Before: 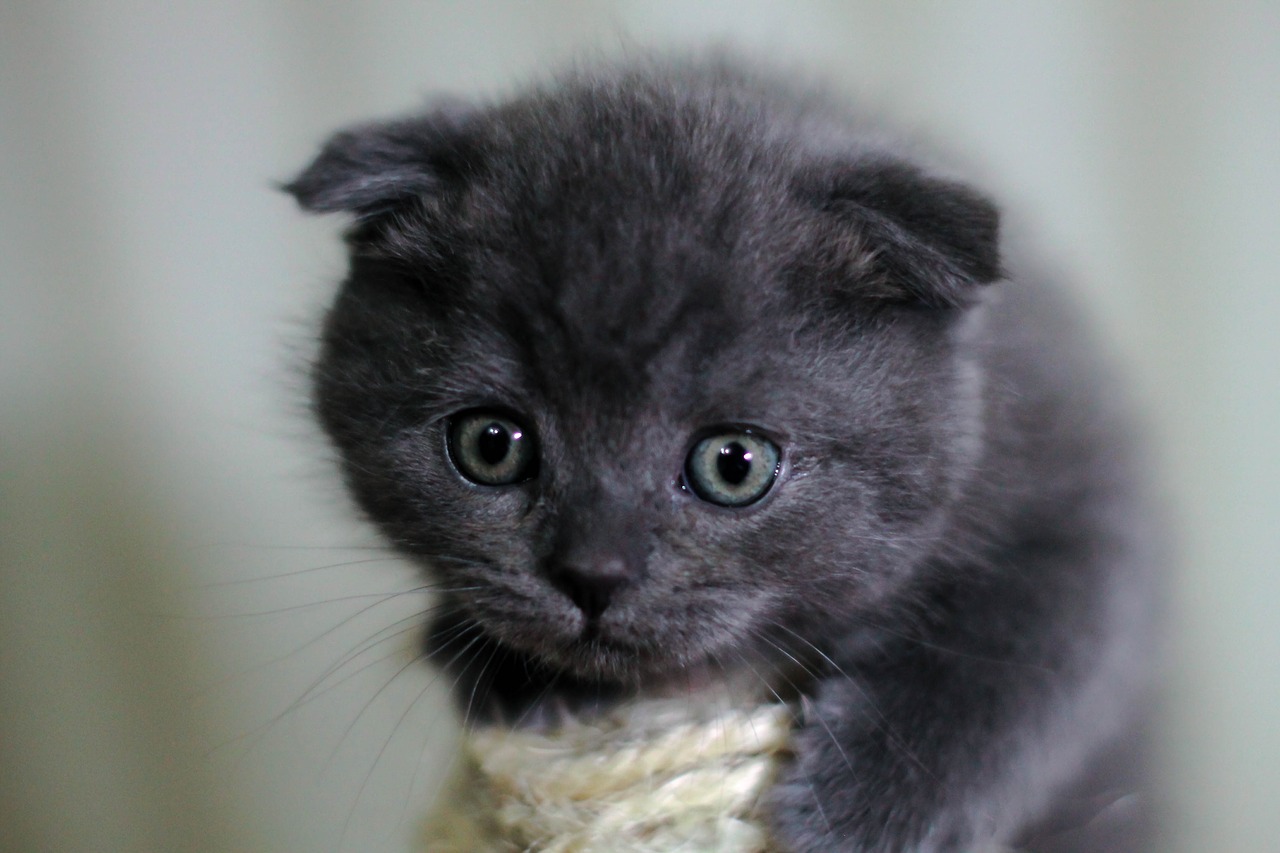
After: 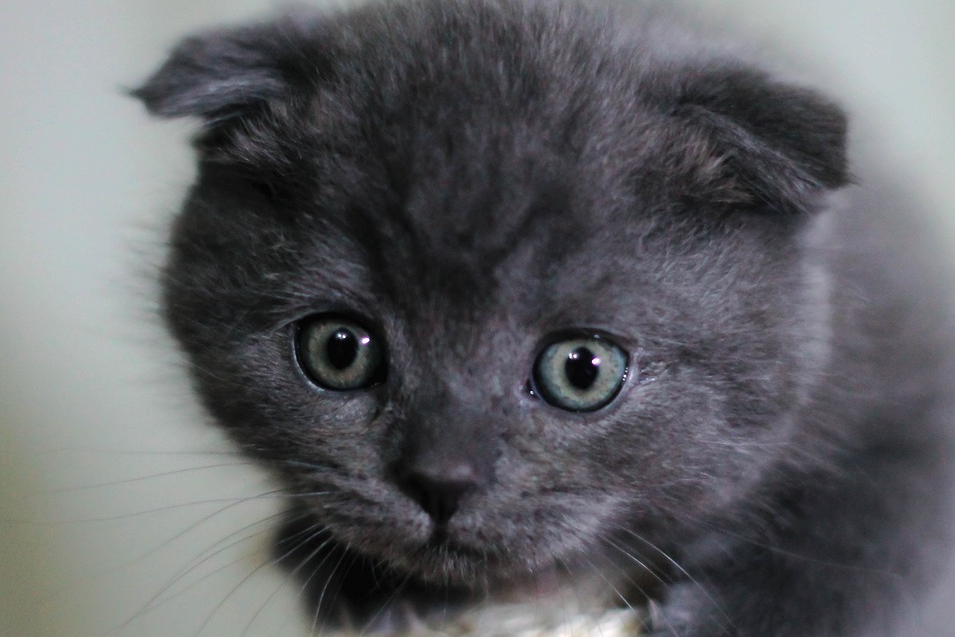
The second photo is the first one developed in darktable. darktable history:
contrast brightness saturation: contrast 0.053, brightness 0.068, saturation 0.014
contrast equalizer: octaves 7, y [[0.6 ×6], [0.55 ×6], [0 ×6], [0 ×6], [0 ×6]], mix -0.084
tone equalizer: on, module defaults
crop and rotate: left 11.929%, top 11.361%, right 13.429%, bottom 13.896%
